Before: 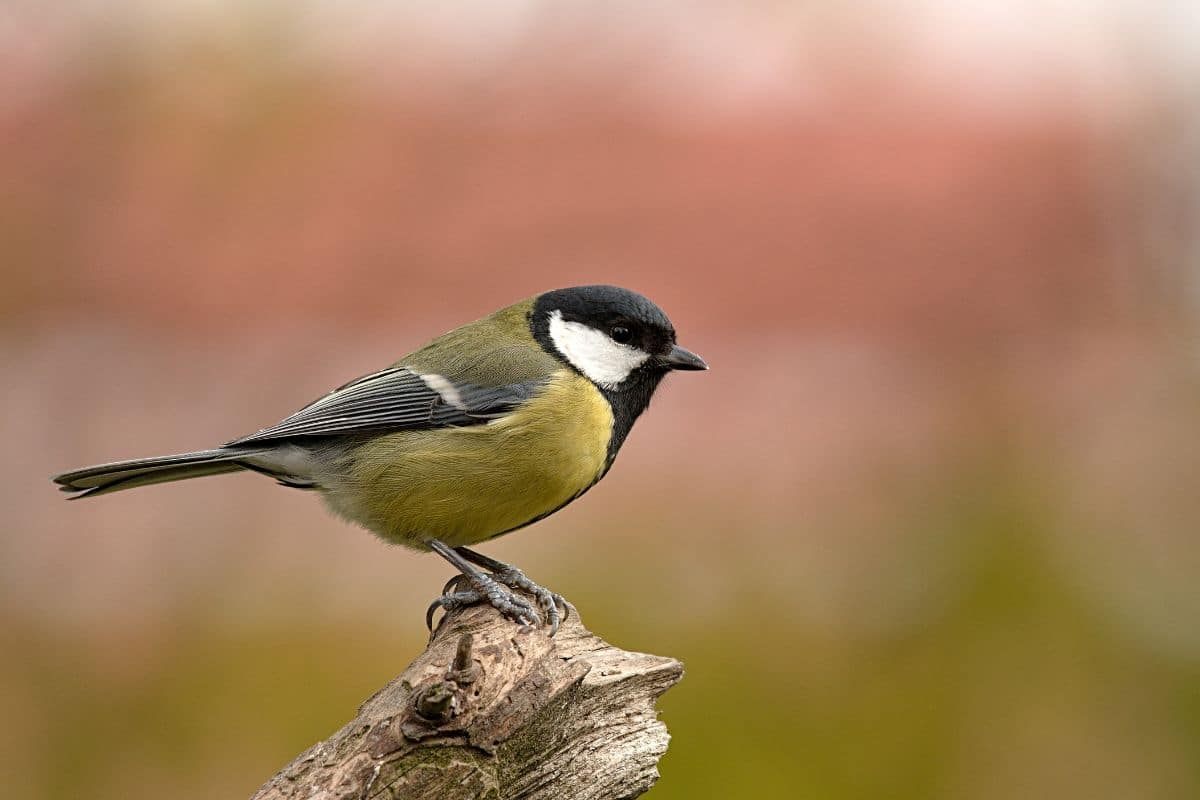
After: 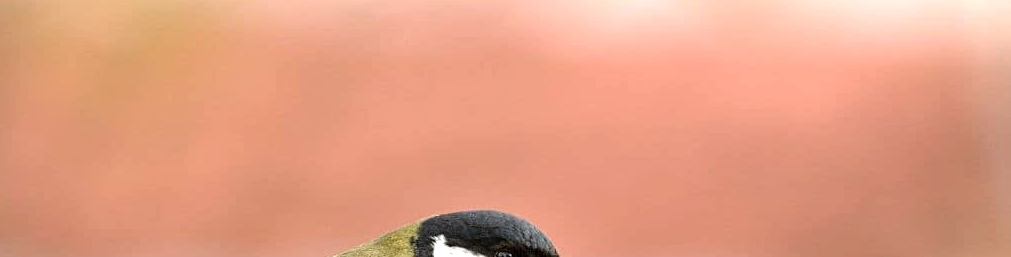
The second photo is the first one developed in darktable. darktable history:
exposure: black level correction 0, exposure 0.7 EV, compensate highlight preservation false
crop and rotate: left 9.691%, top 9.453%, right 6.058%, bottom 58.413%
